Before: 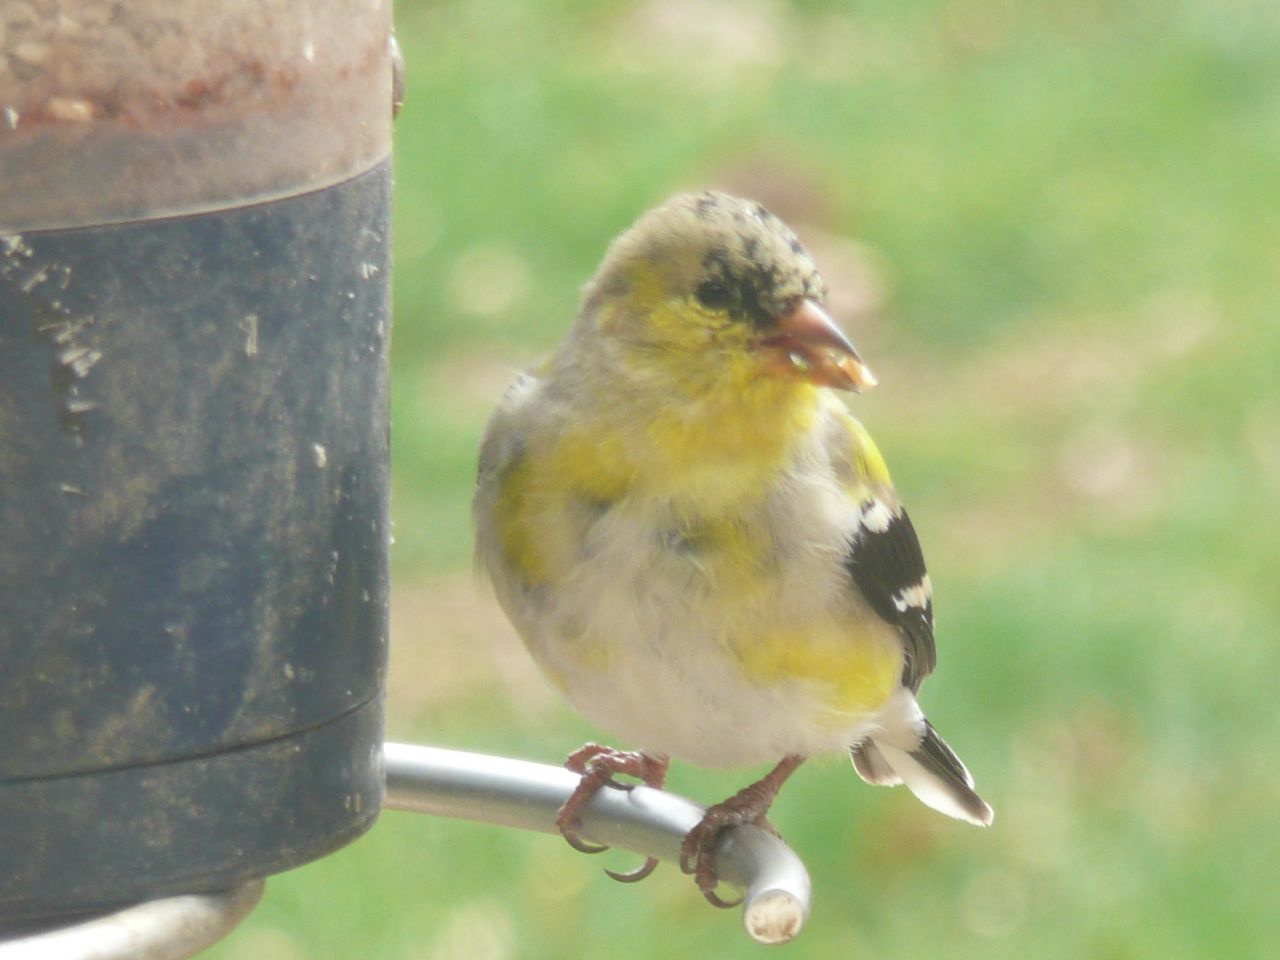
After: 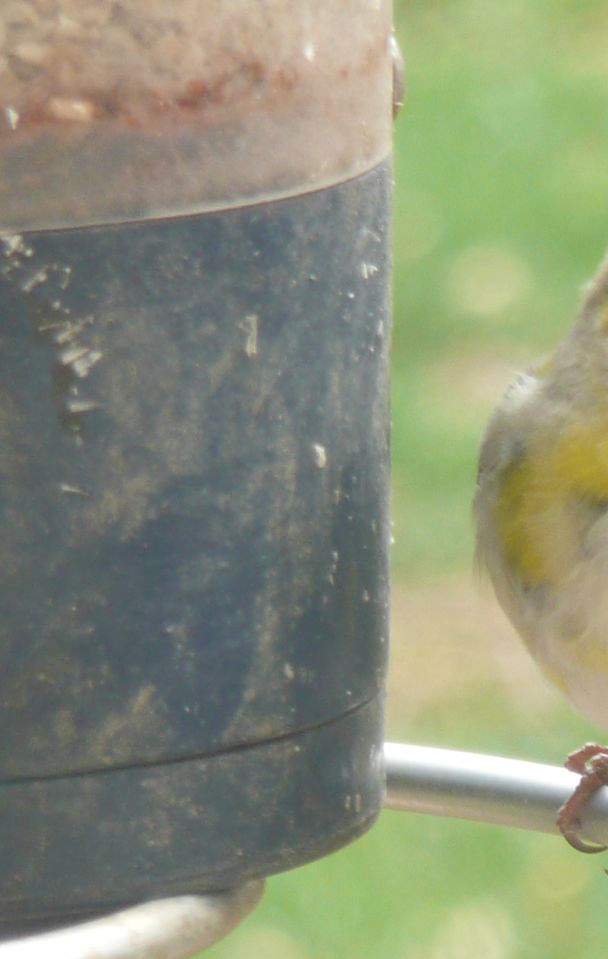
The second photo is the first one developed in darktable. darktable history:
crop and rotate: left 0.011%, top 0%, right 52.416%
